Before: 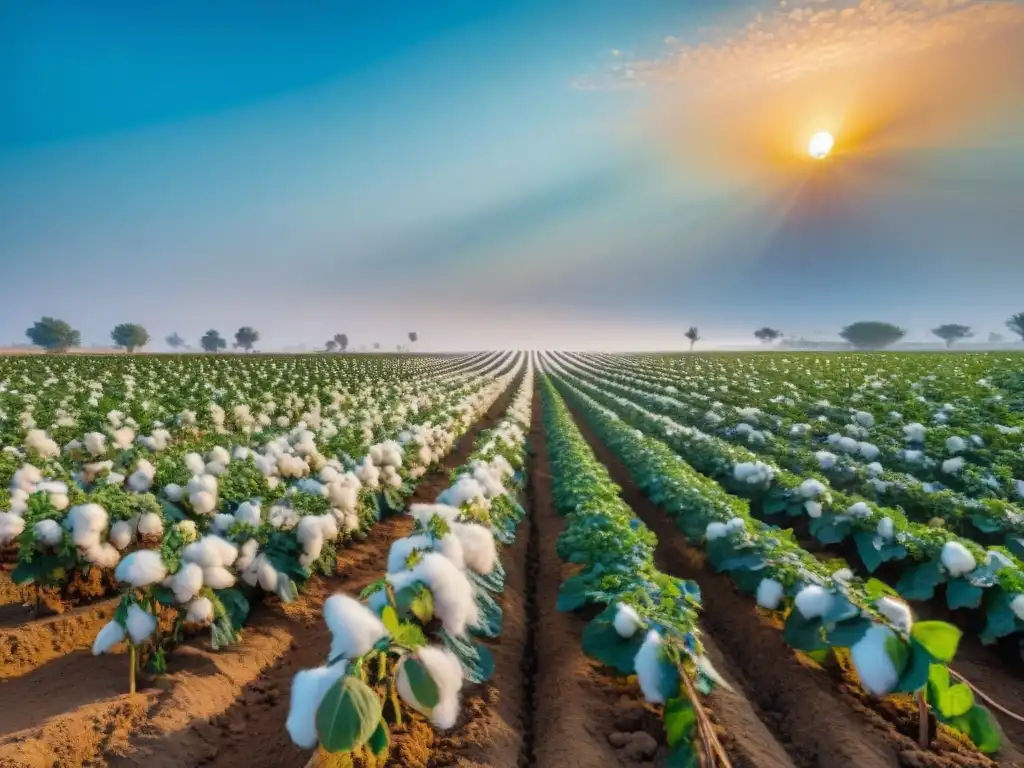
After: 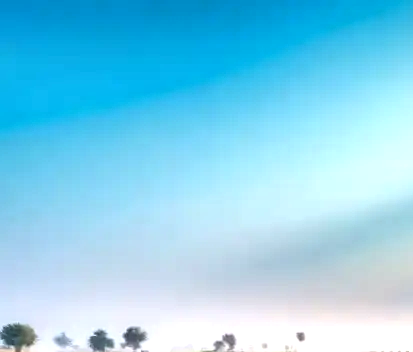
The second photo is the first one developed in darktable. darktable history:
tone equalizer: -8 EV -1.08 EV, -7 EV -1 EV, -6 EV -0.906 EV, -5 EV -0.589 EV, -3 EV 0.552 EV, -2 EV 0.879 EV, -1 EV 0.994 EV, +0 EV 1.06 EV, edges refinement/feathering 500, mask exposure compensation -1.57 EV, preserve details no
crop and rotate: left 11.026%, top 0.082%, right 48.57%, bottom 53.97%
local contrast: on, module defaults
